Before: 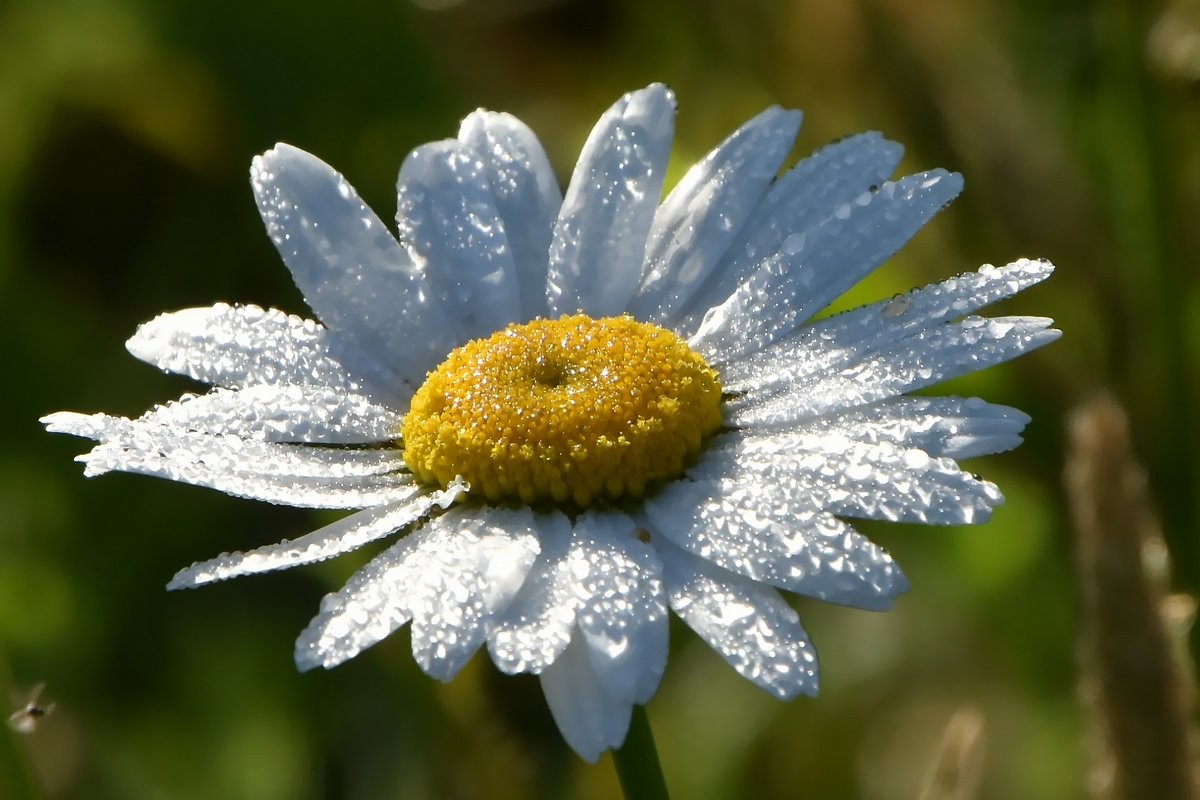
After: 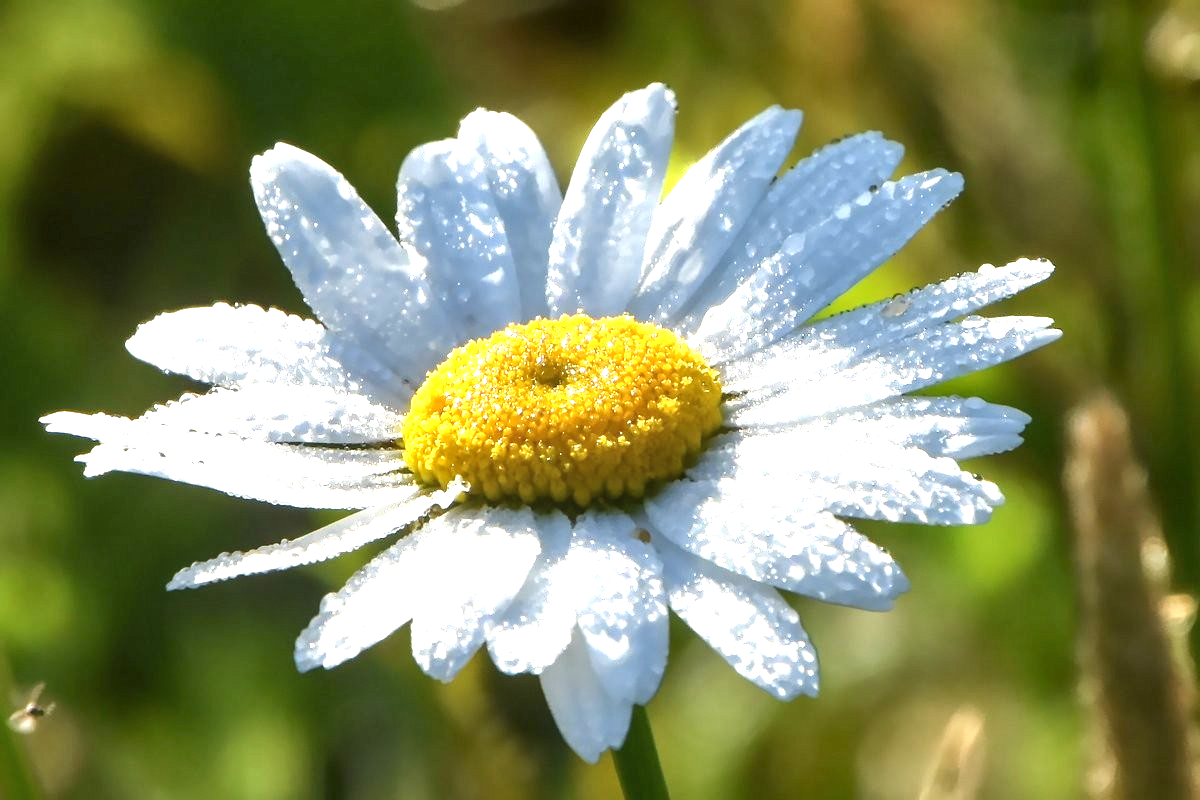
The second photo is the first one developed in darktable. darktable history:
local contrast: on, module defaults
contrast equalizer: y [[0.5, 0.5, 0.472, 0.5, 0.5, 0.5], [0.5 ×6], [0.5 ×6], [0 ×6], [0 ×6]]
exposure: black level correction 0, exposure 1.375 EV, compensate exposure bias true, compensate highlight preservation false
tone equalizer: edges refinement/feathering 500, mask exposure compensation -1.57 EV, preserve details no
